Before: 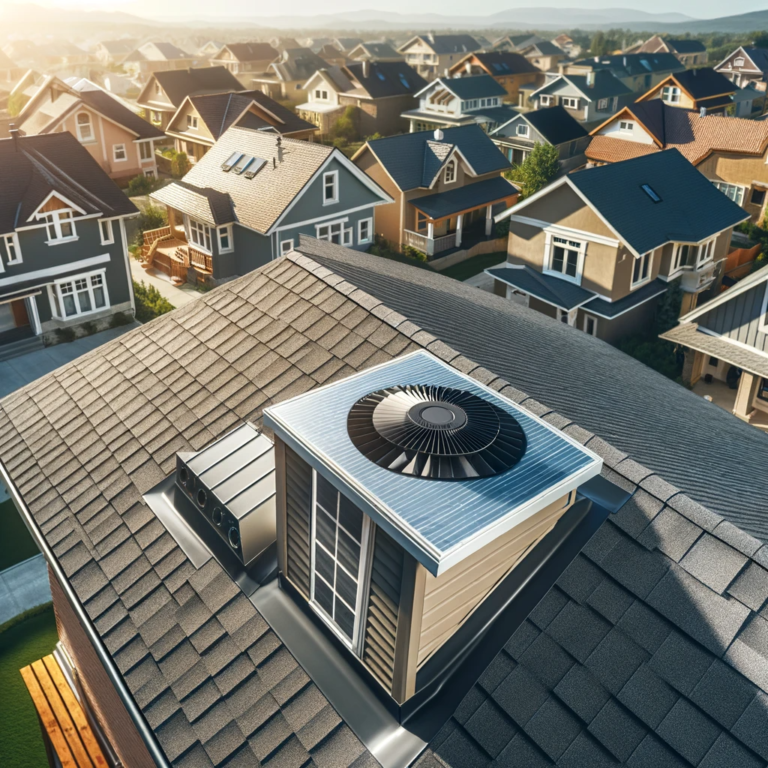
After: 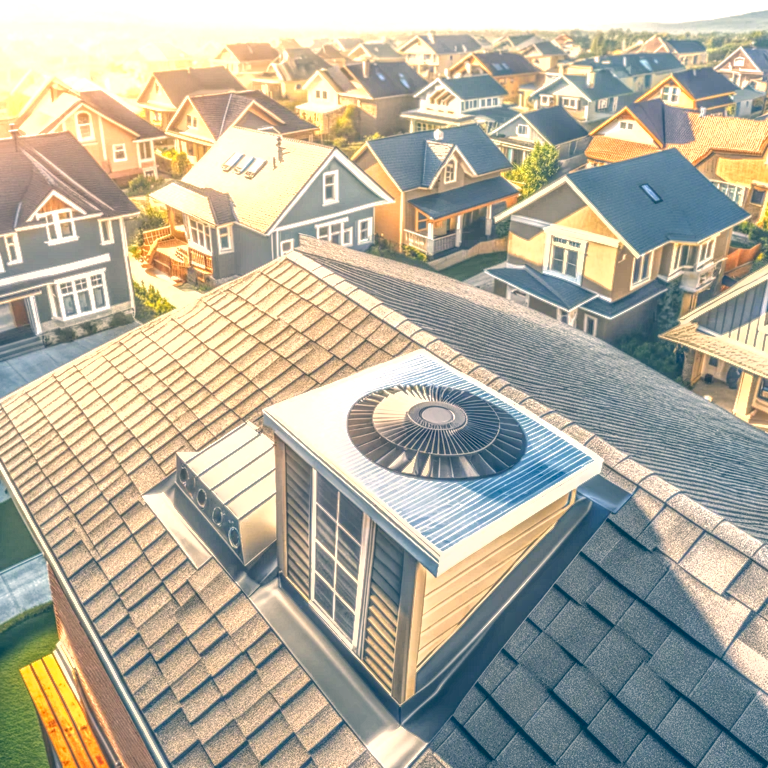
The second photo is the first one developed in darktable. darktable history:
color correction: highlights a* 10.32, highlights b* 14.66, shadows a* -9.59, shadows b* -15.02
local contrast: highlights 0%, shadows 0%, detail 200%, midtone range 0.25
exposure: exposure 1.223 EV, compensate highlight preservation false
